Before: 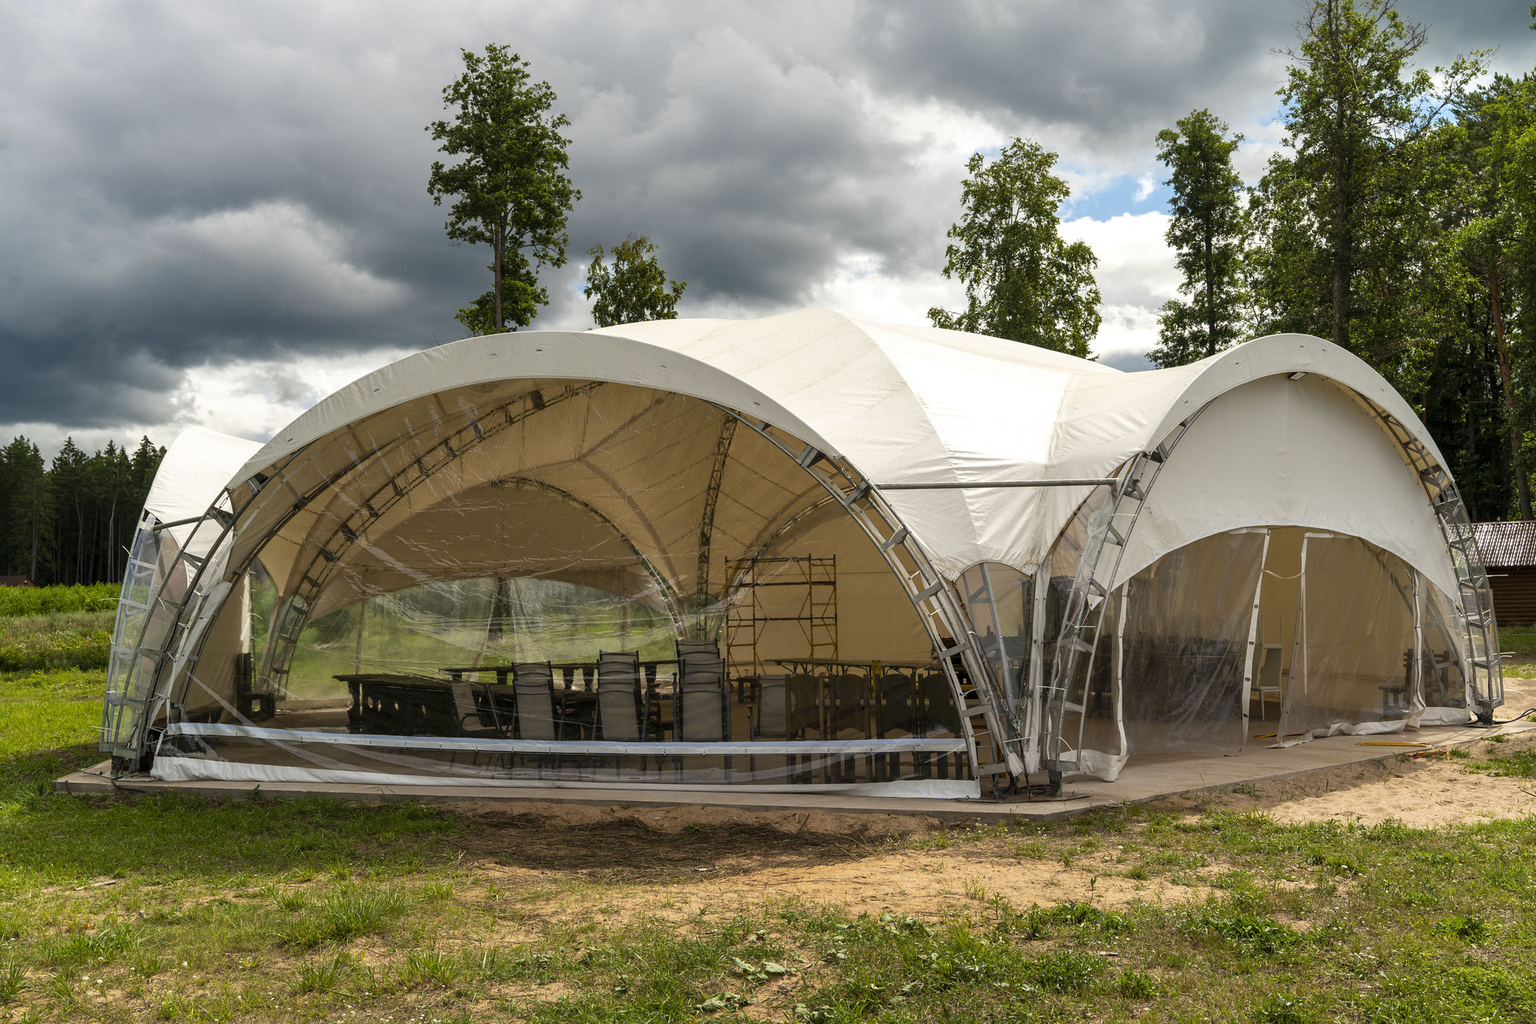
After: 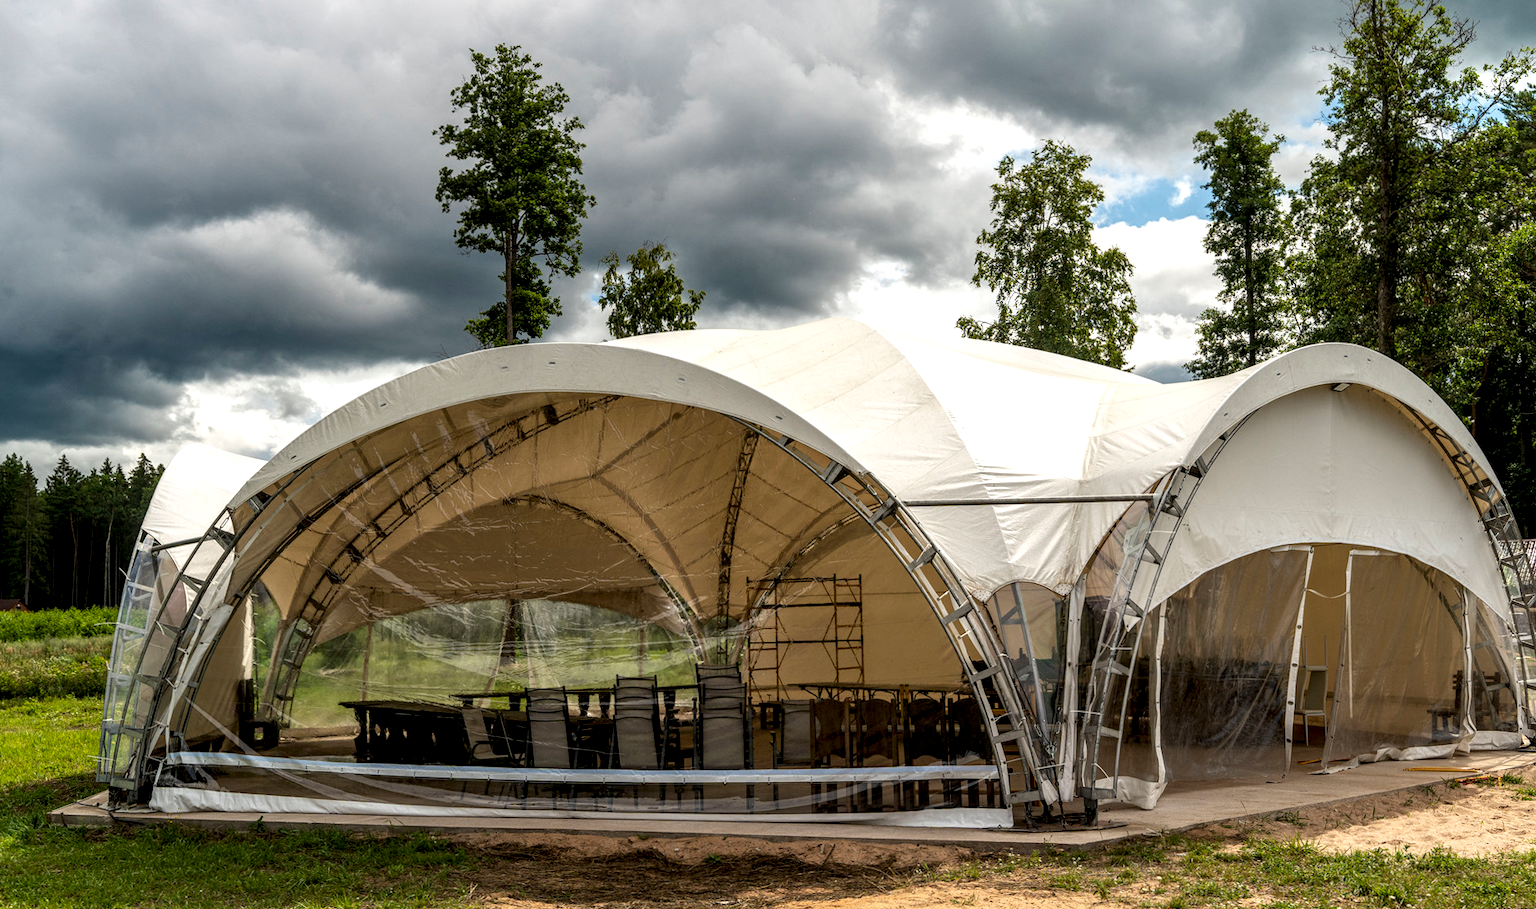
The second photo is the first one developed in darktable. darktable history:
crop and rotate: angle 0.2°, left 0.275%, right 3.127%, bottom 14.18%
local contrast: detail 150%
